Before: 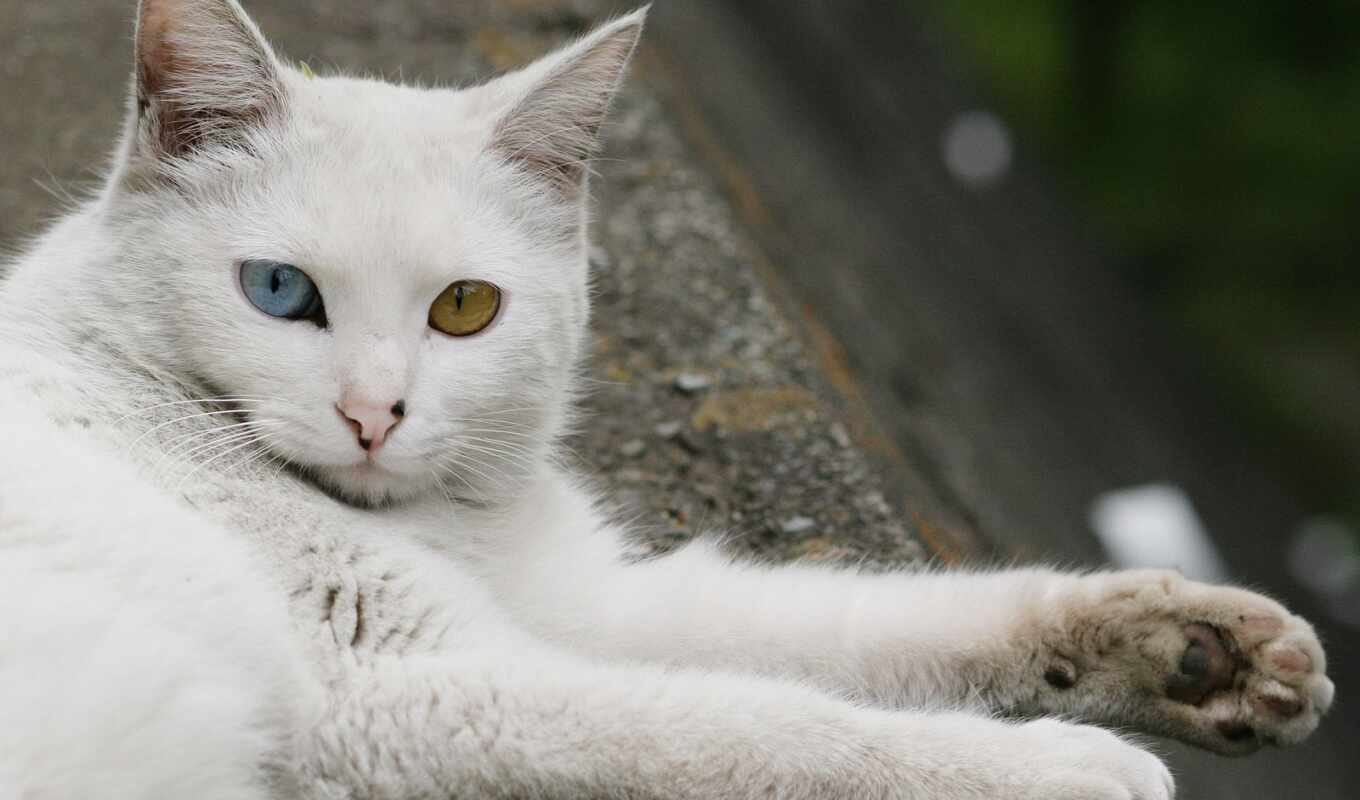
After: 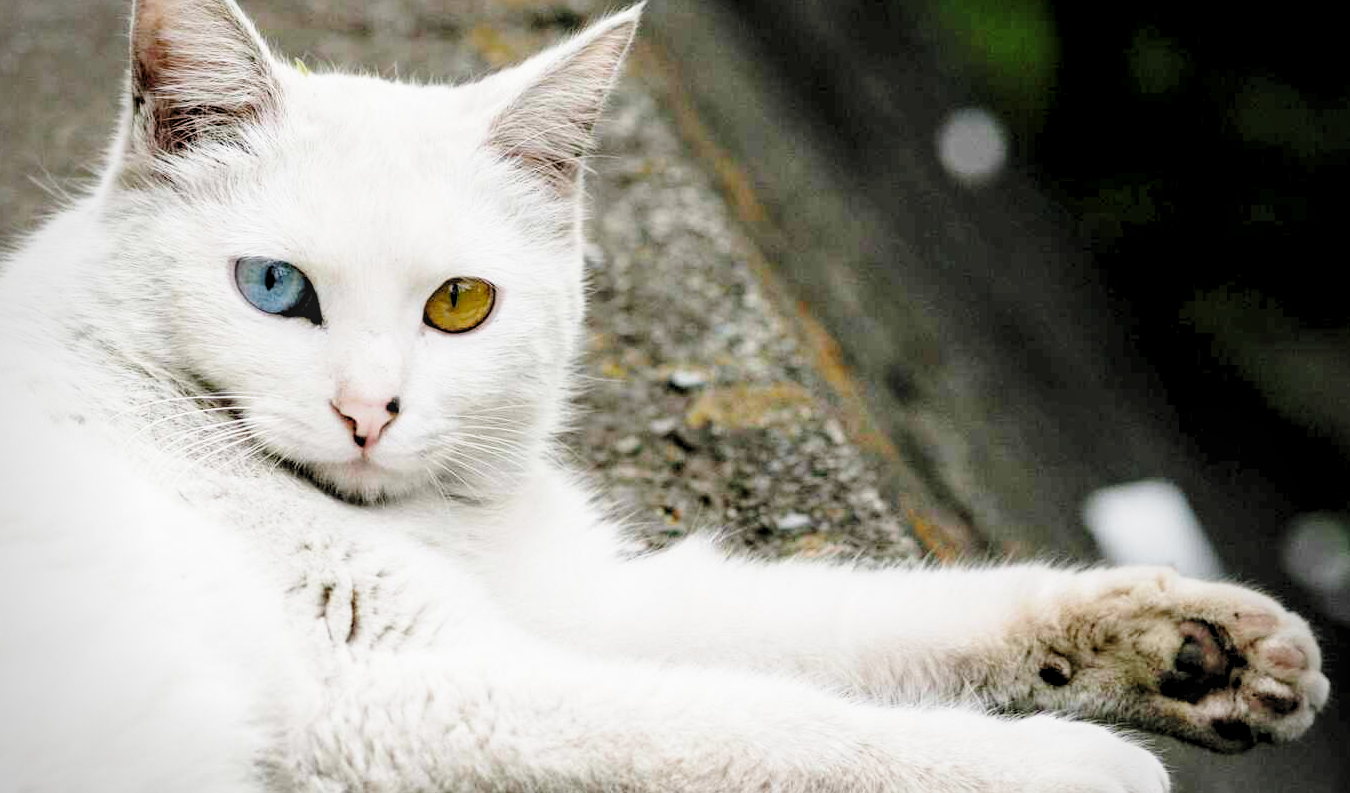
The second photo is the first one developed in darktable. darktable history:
local contrast: on, module defaults
base curve: curves: ch0 [(0, 0) (0.028, 0.03) (0.121, 0.232) (0.46, 0.748) (0.859, 0.968) (1, 1)], preserve colors none
vignetting: on, module defaults
crop: left 0.434%, top 0.485%, right 0.244%, bottom 0.386%
exposure: exposure -0.21 EV, compensate highlight preservation false
color balance rgb: perceptual saturation grading › global saturation 10%, global vibrance 10%
rgb levels: levels [[0.013, 0.434, 0.89], [0, 0.5, 1], [0, 0.5, 1]]
